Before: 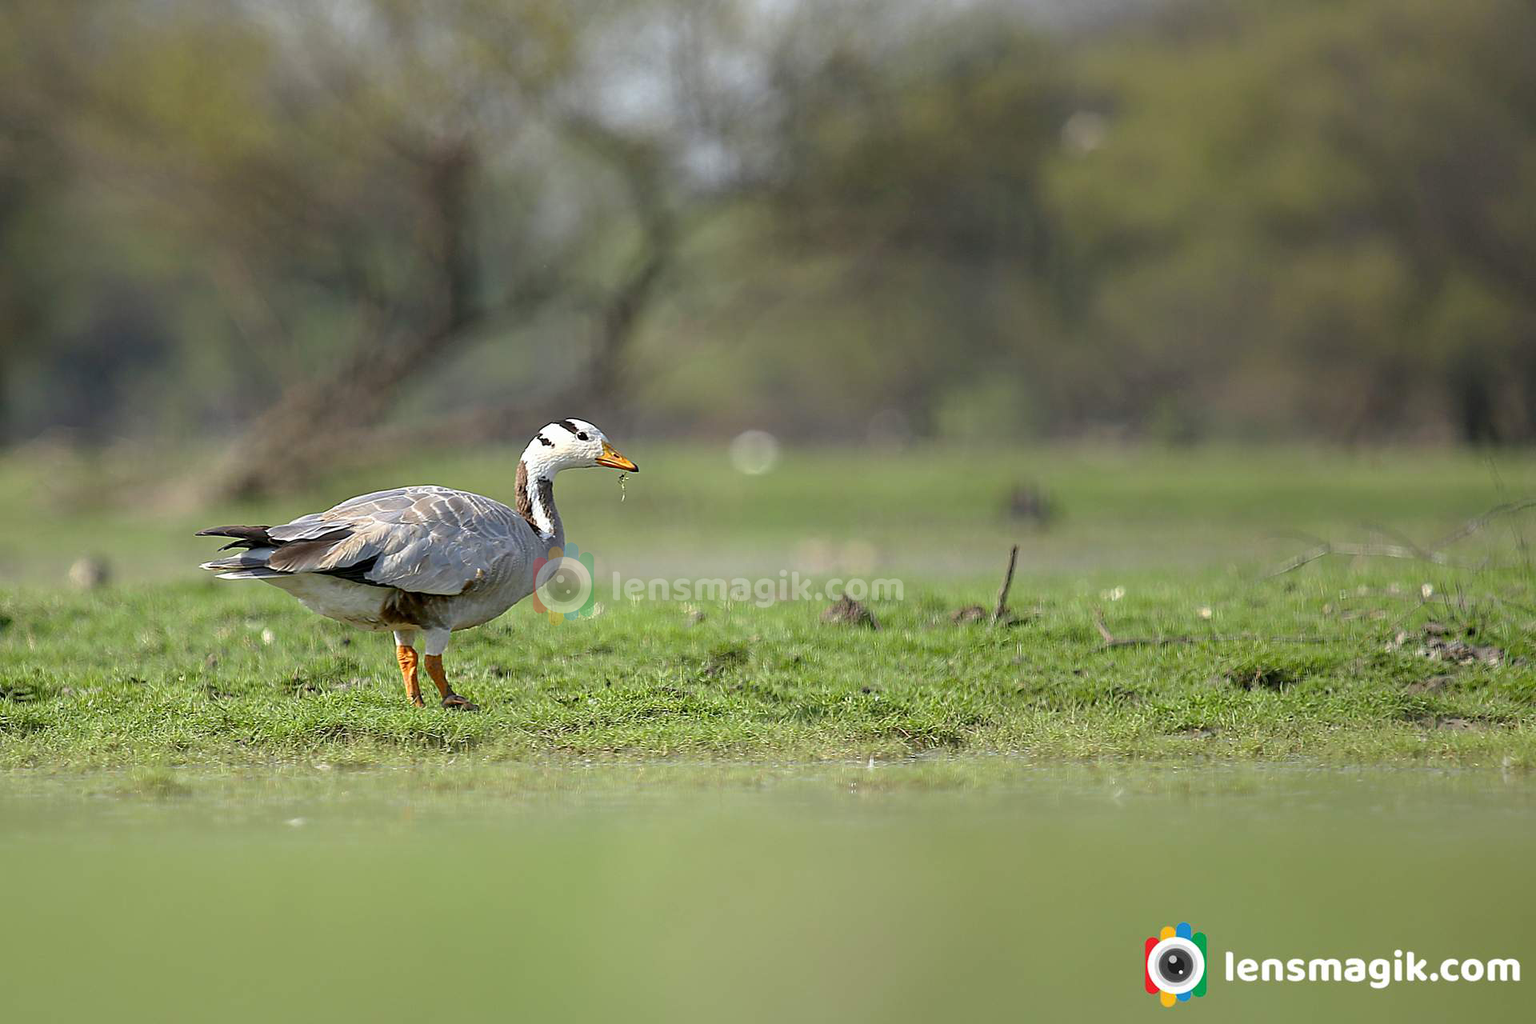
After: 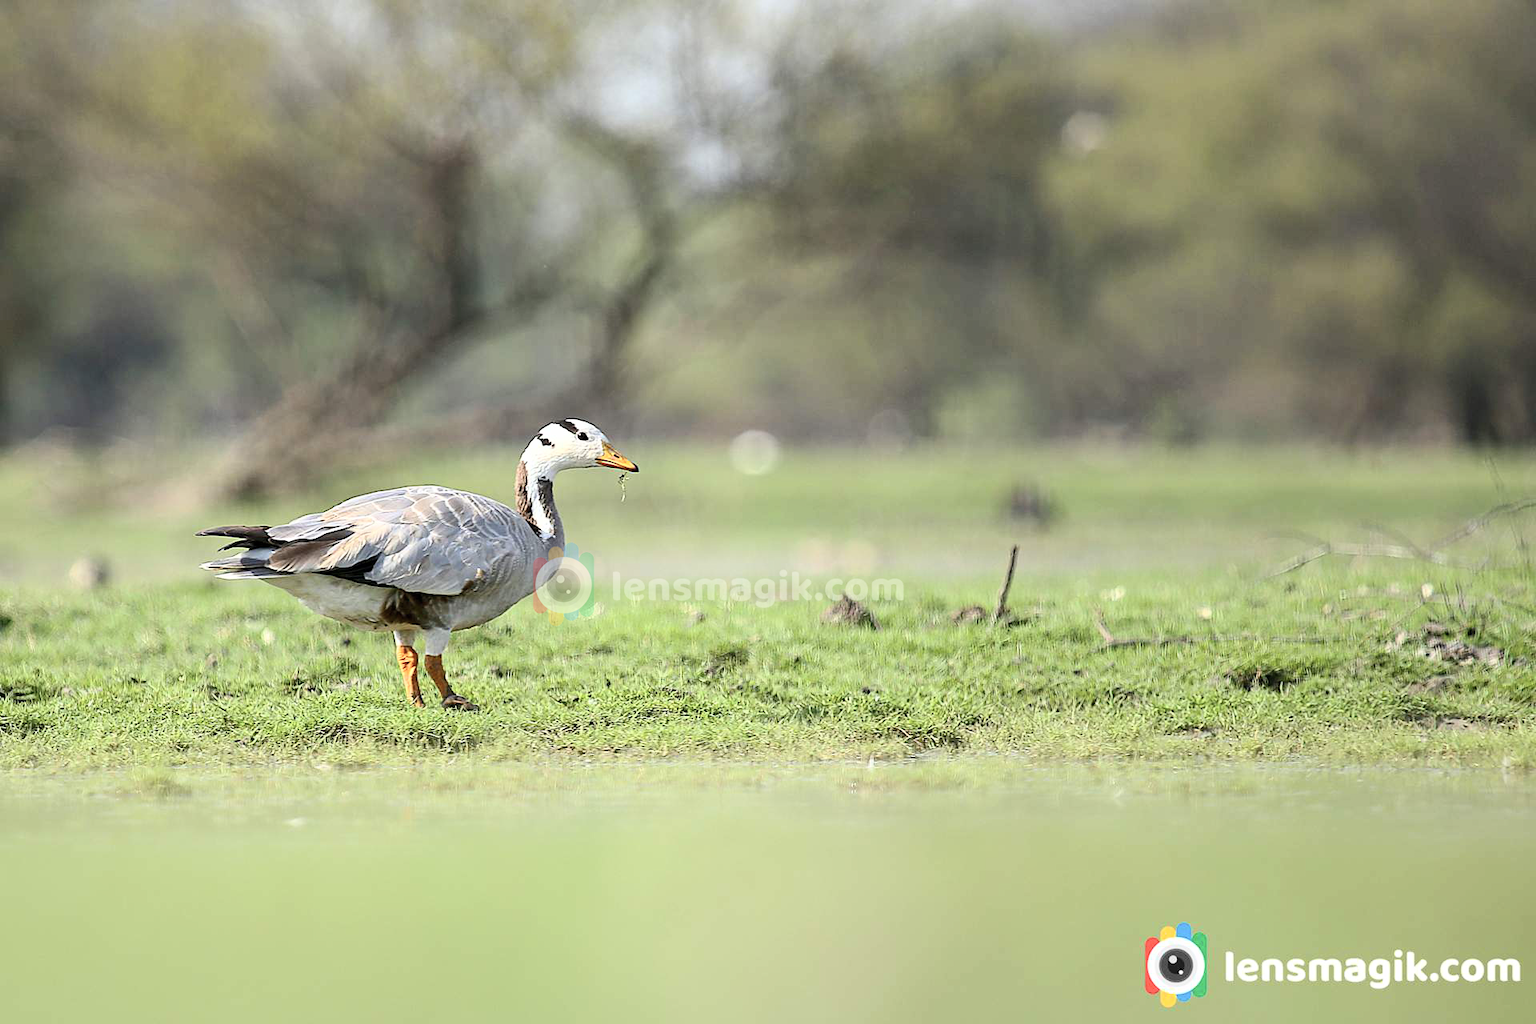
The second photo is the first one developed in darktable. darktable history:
levels: mode automatic, gray 50.8%
global tonemap: drago (0.7, 100)
contrast brightness saturation: contrast 0.28
color calibration: illuminant same as pipeline (D50), adaptation none (bypass), gamut compression 1.72
tone equalizer: on, module defaults
